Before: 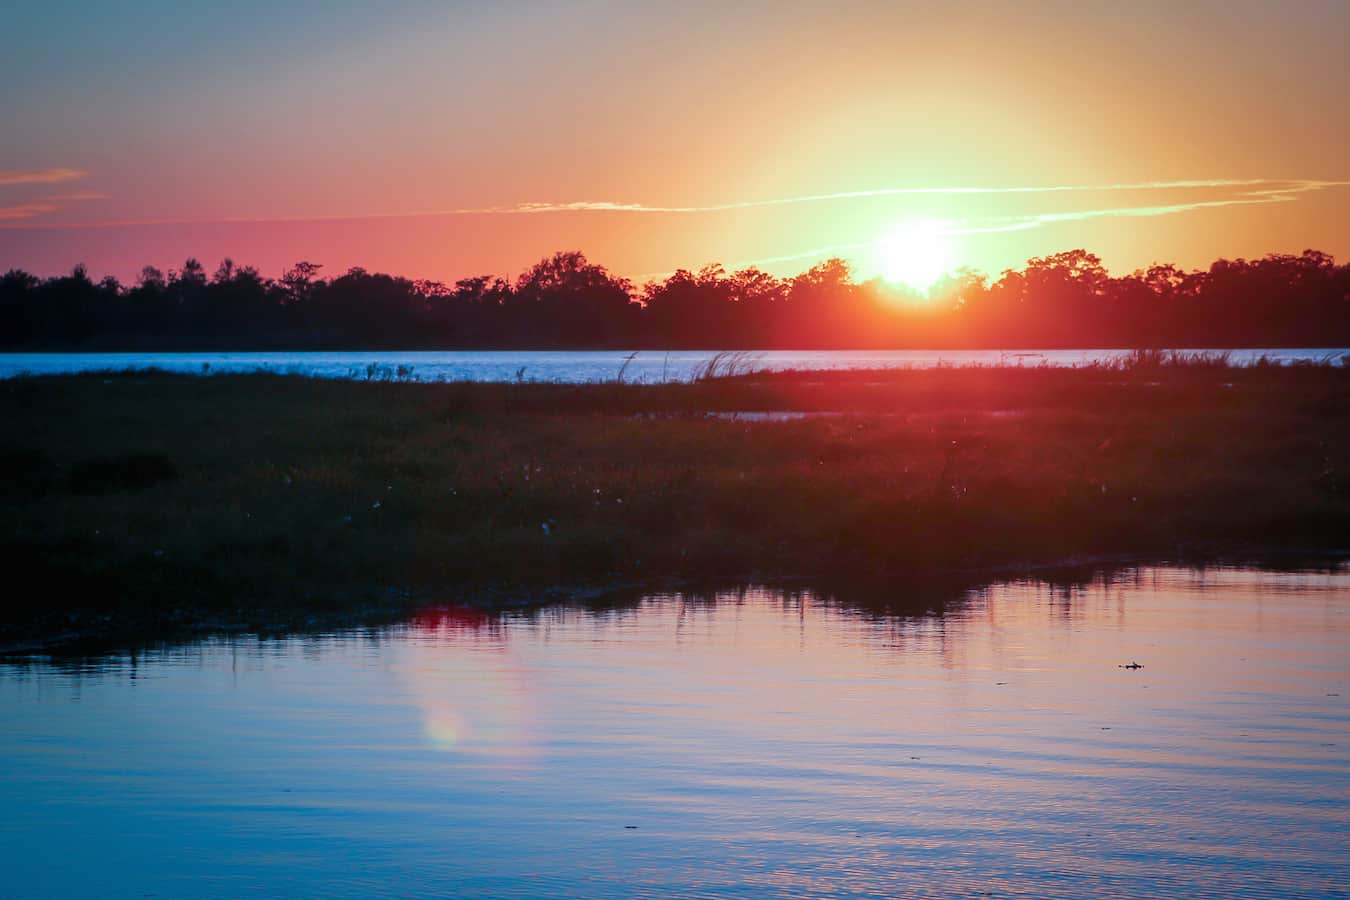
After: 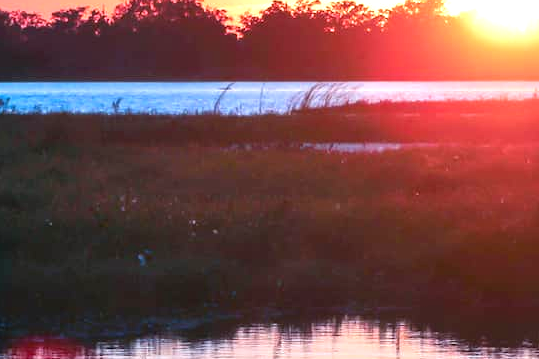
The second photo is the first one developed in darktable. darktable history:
white balance: red 0.988, blue 1.017
crop: left 30%, top 30%, right 30%, bottom 30%
exposure: exposure 1 EV, compensate highlight preservation false
